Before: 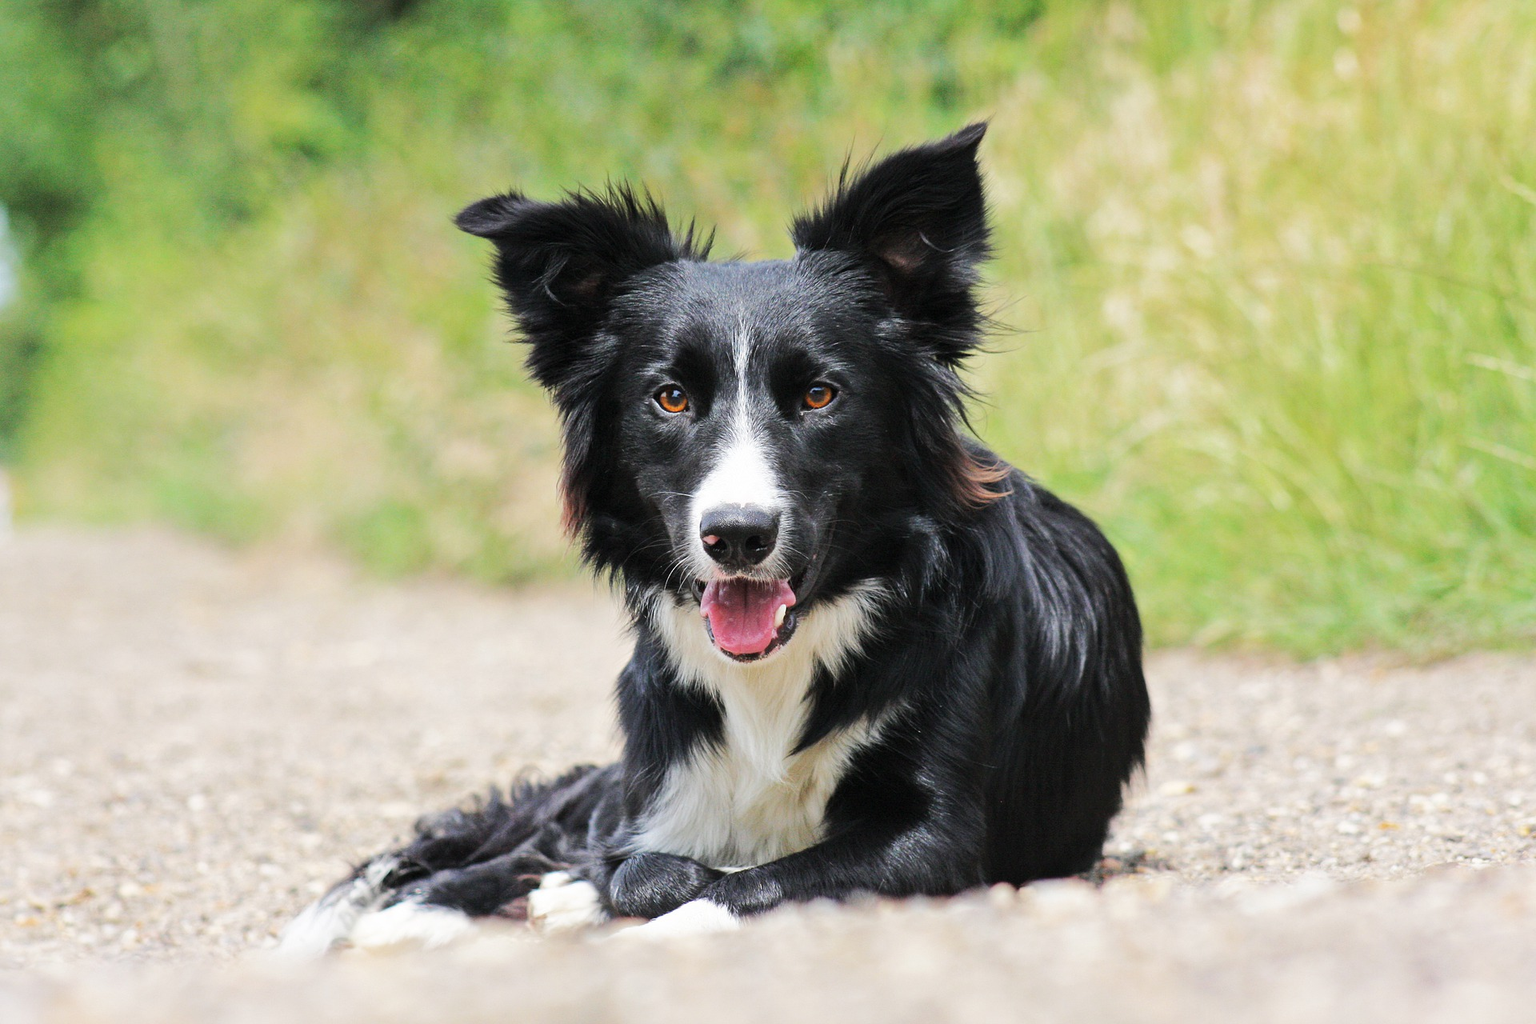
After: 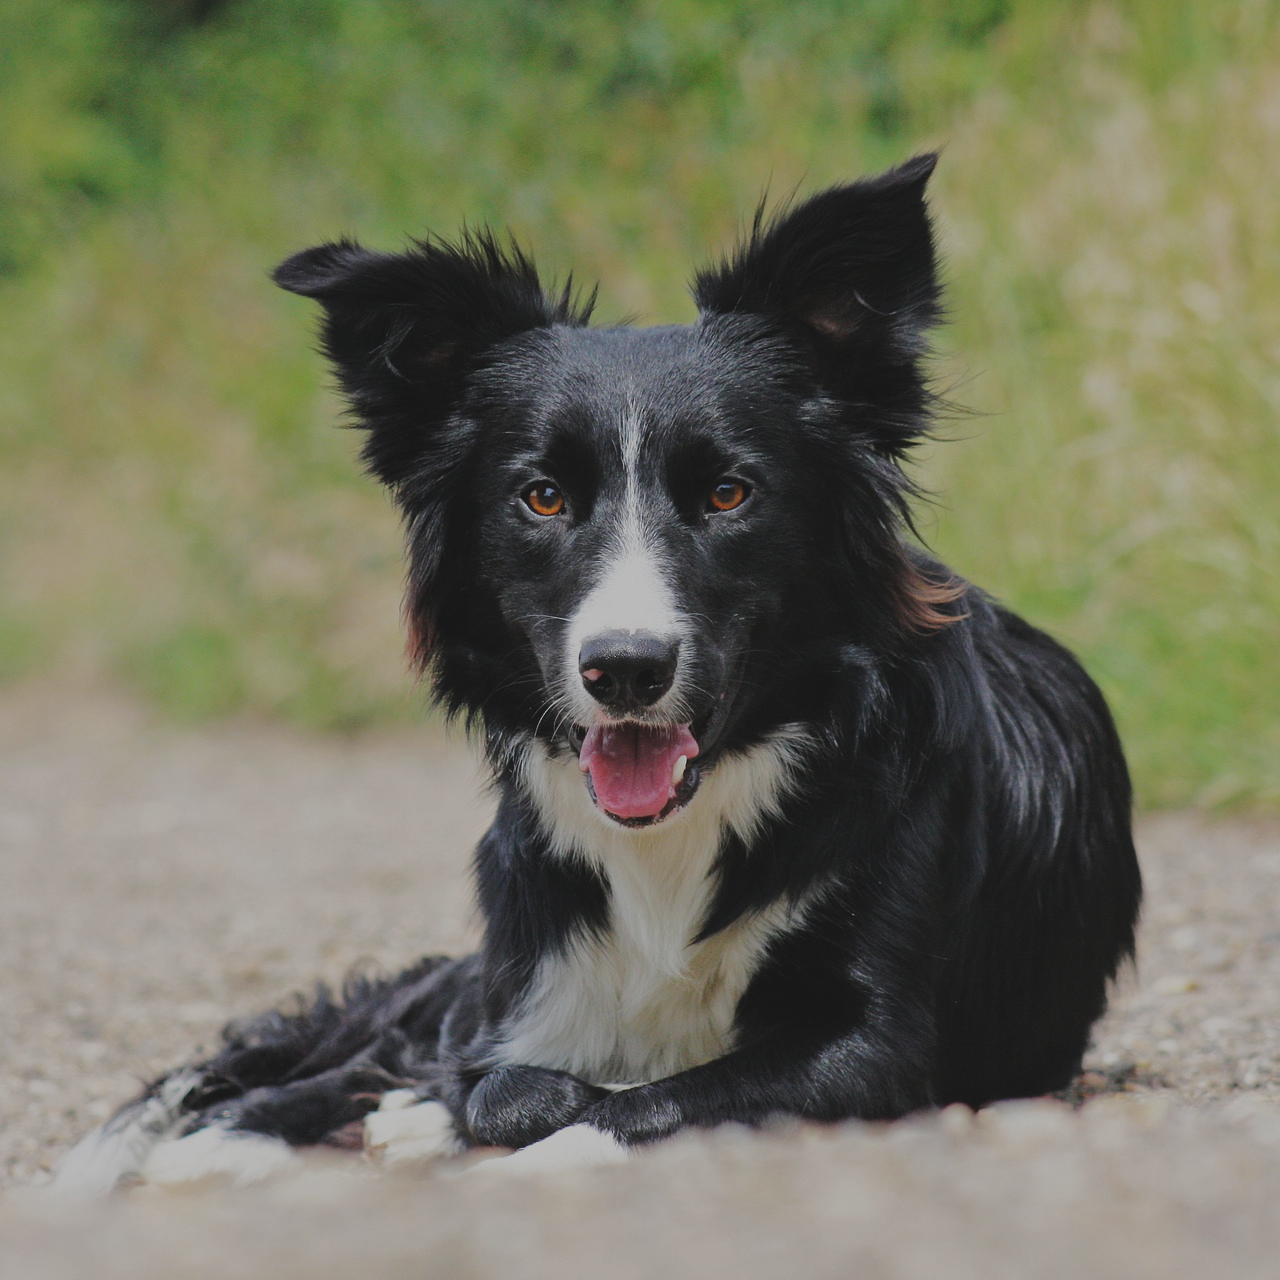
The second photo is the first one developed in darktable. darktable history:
crop and rotate: left 15.446%, right 17.836%
exposure: black level correction -0.016, exposure -1.018 EV, compensate highlight preservation false
